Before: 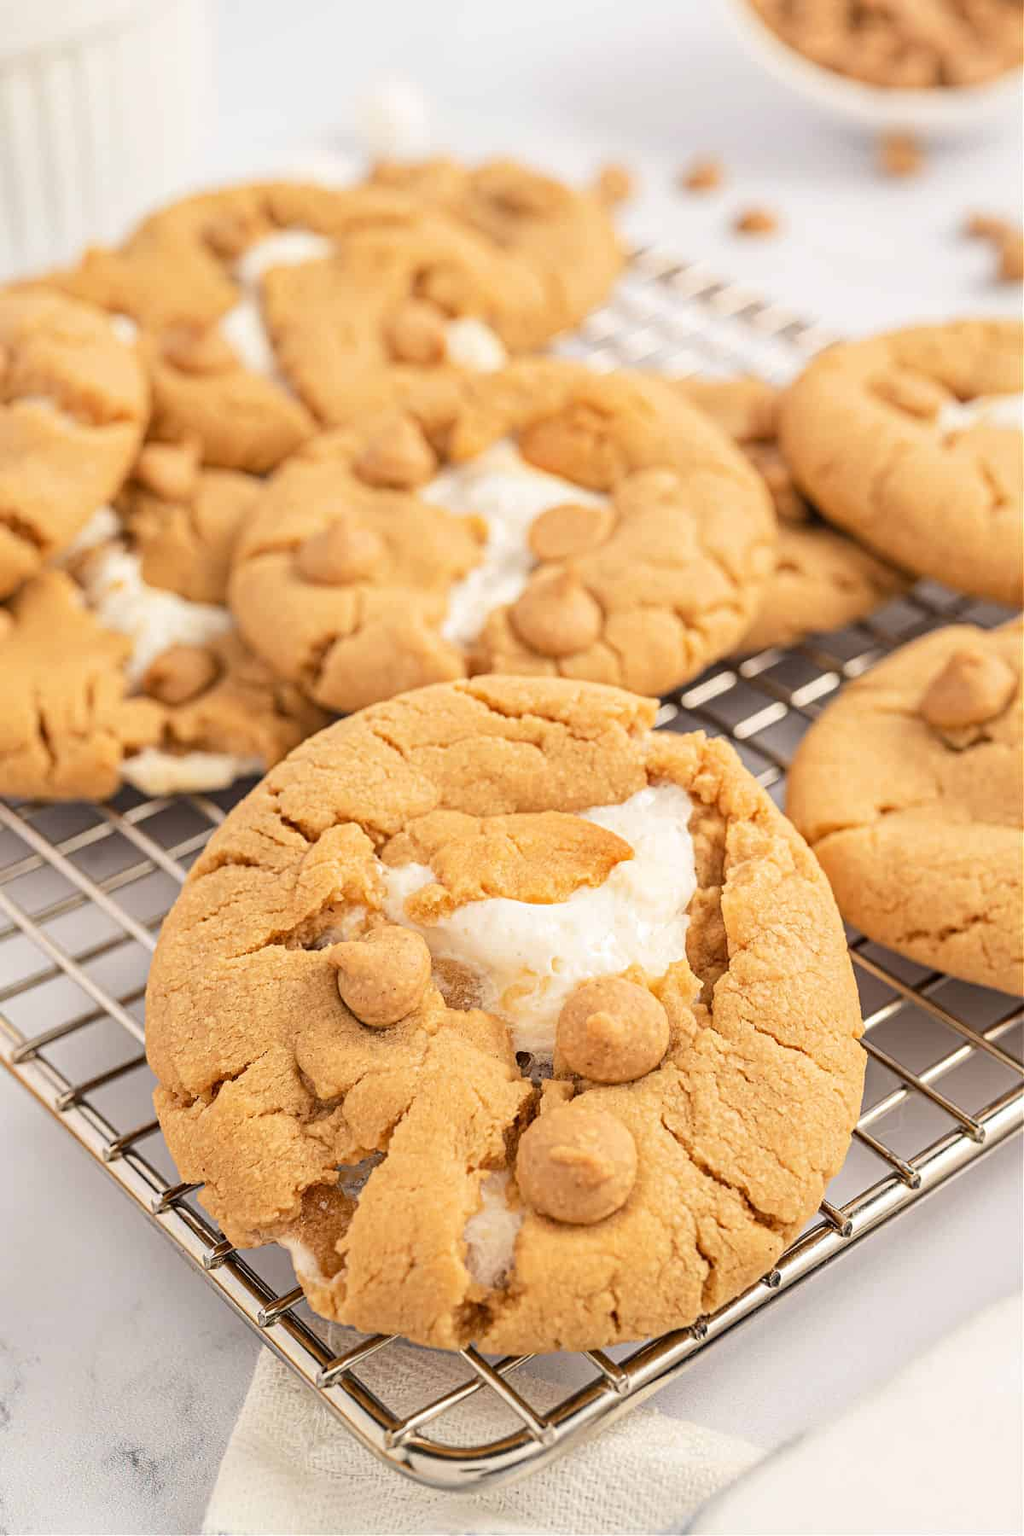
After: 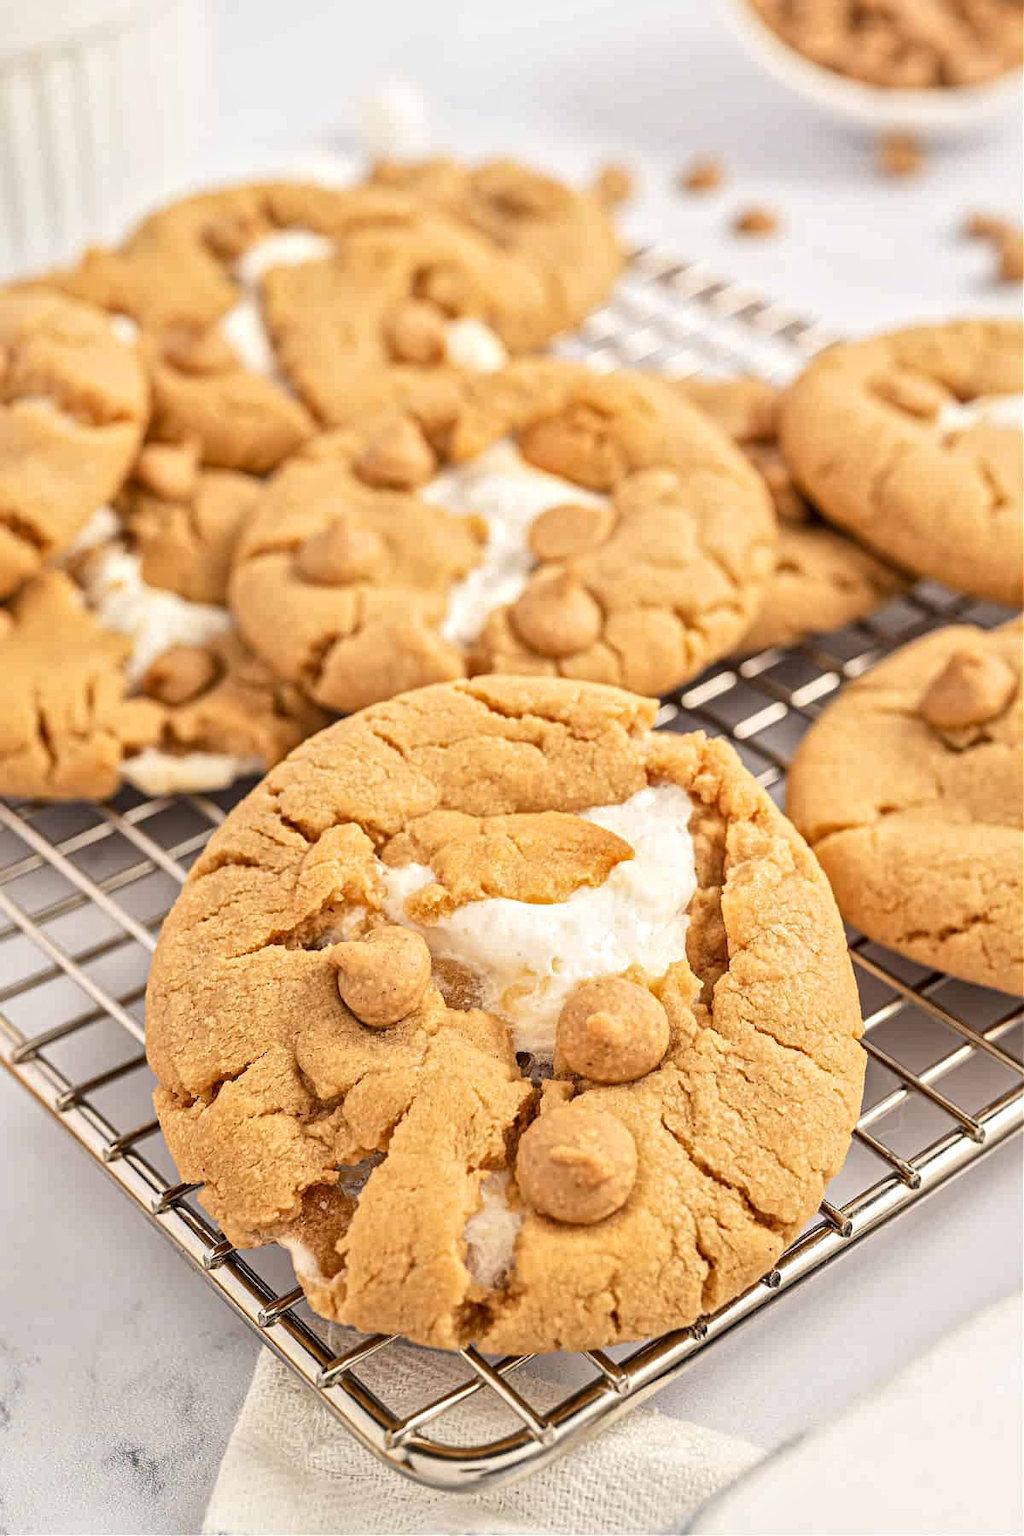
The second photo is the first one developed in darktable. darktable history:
local contrast: mode bilateral grid, contrast 20, coarseness 21, detail 150%, midtone range 0.2
